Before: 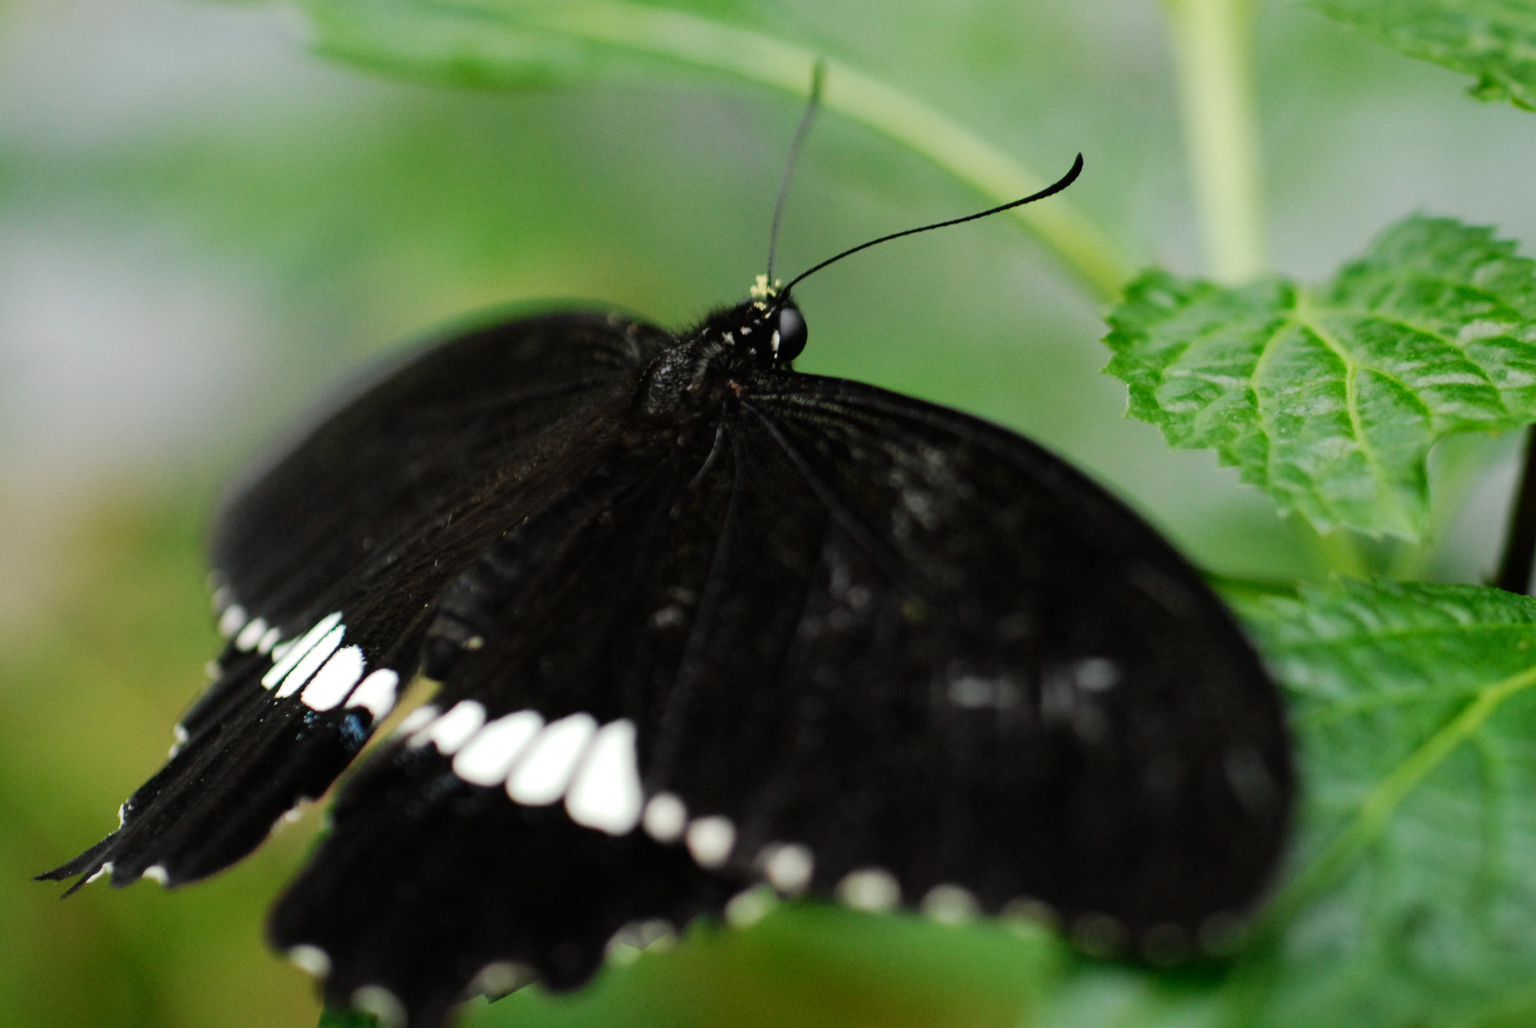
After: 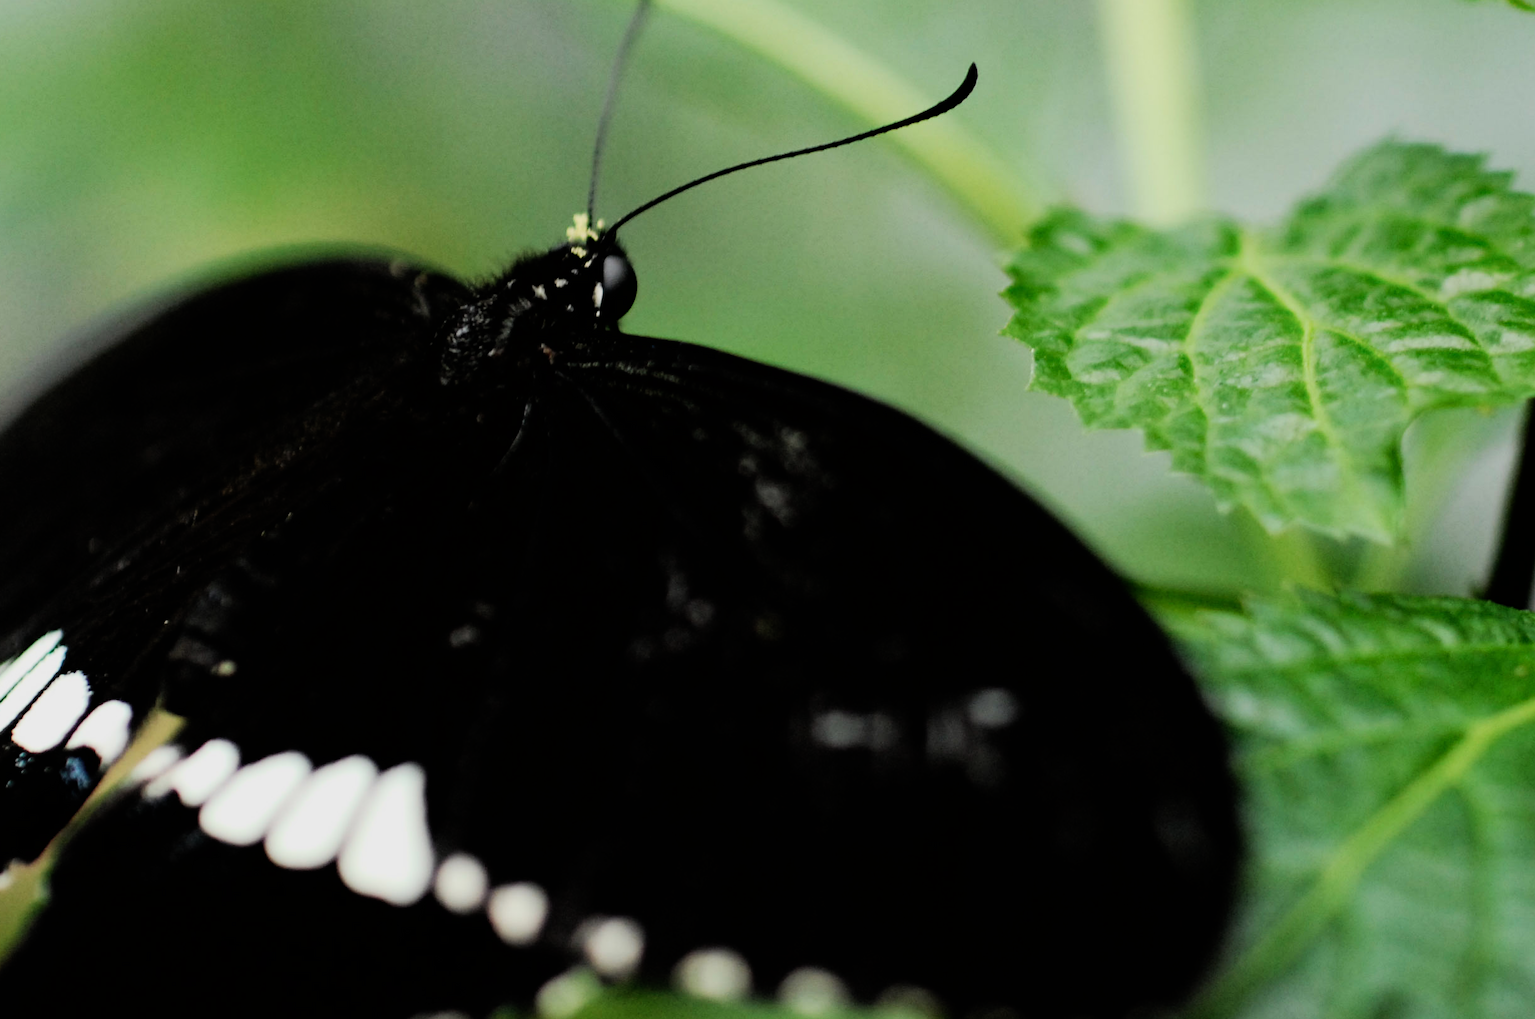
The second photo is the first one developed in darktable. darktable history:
crop: left 19.02%, top 9.922%, bottom 9.778%
filmic rgb: black relative exposure -8.03 EV, white relative exposure 4.05 EV, hardness 4.15, contrast 1.381, color science v6 (2022), iterations of high-quality reconstruction 10
